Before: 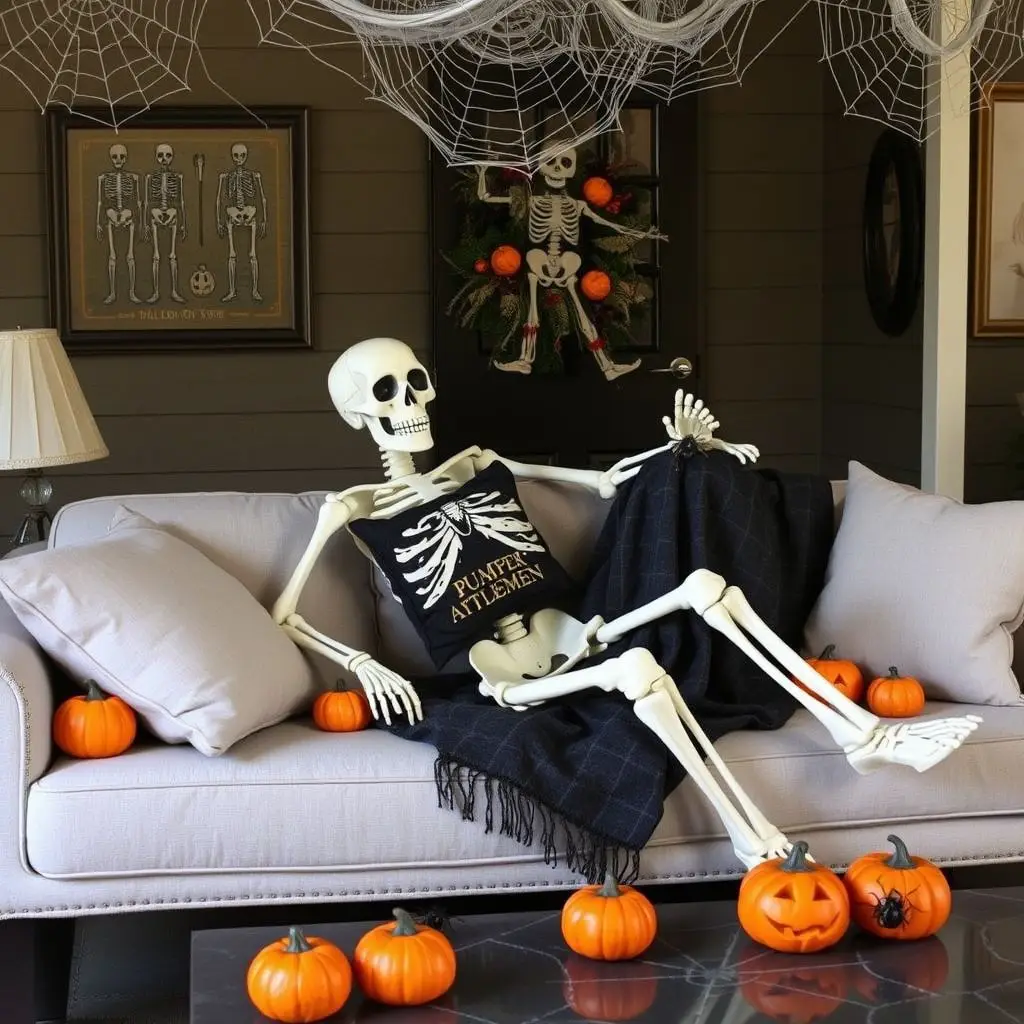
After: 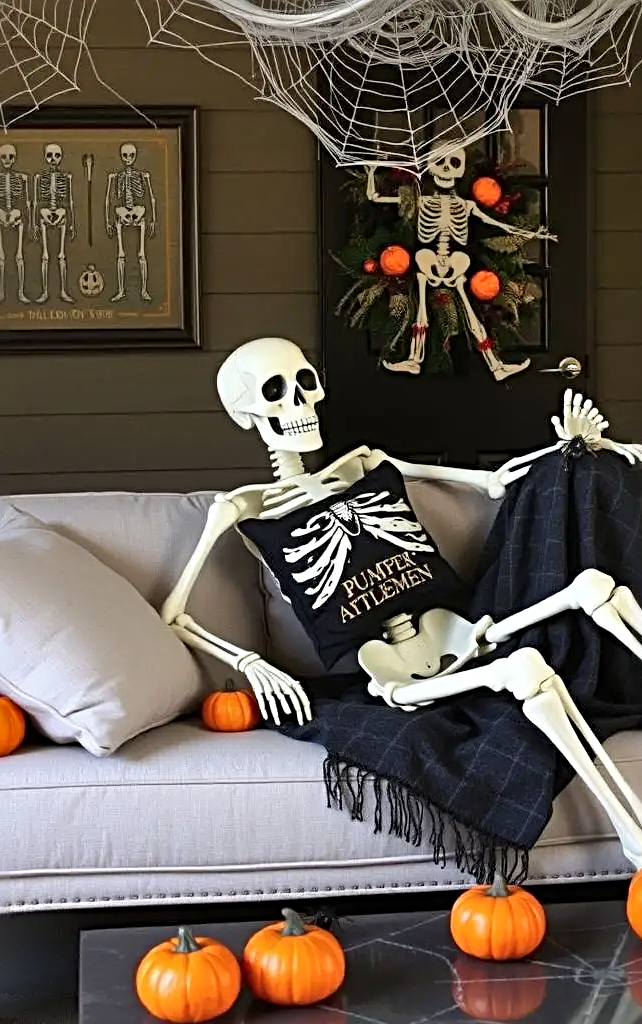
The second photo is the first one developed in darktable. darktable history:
sharpen: radius 3.984
shadows and highlights: white point adjustment 1.09, soften with gaussian
crop: left 10.862%, right 26.423%
